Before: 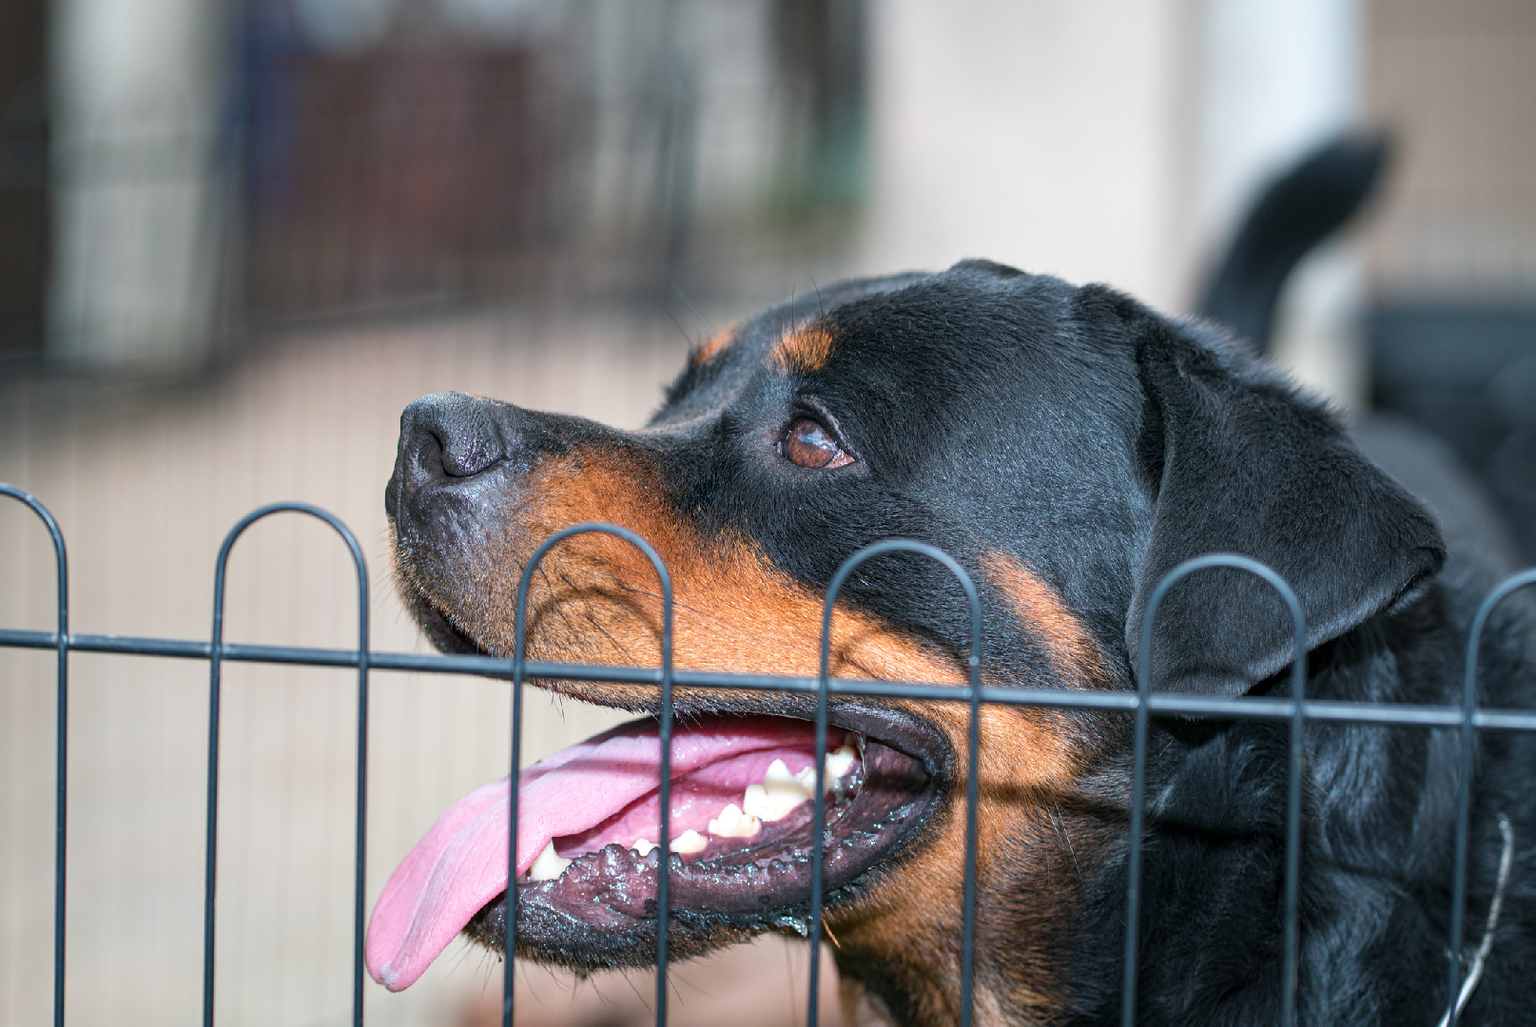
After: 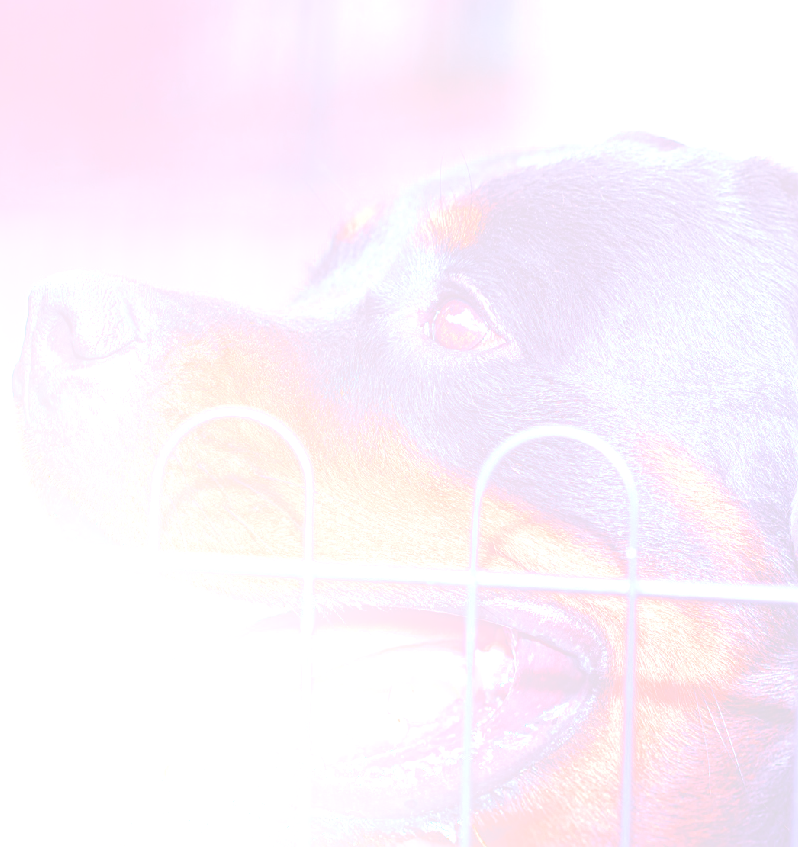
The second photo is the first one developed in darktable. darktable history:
exposure: black level correction -0.03, compensate highlight preservation false
color calibration: illuminant as shot in camera, x 0.358, y 0.373, temperature 4628.91 K
sharpen: on, module defaults
crop and rotate: angle 0.02°, left 24.353%, top 13.219%, right 26.156%, bottom 8.224%
white balance: red 1.188, blue 1.11
bloom: size 70%, threshold 25%, strength 70%
local contrast: on, module defaults
split-toning: highlights › hue 298.8°, highlights › saturation 0.73, compress 41.76%
